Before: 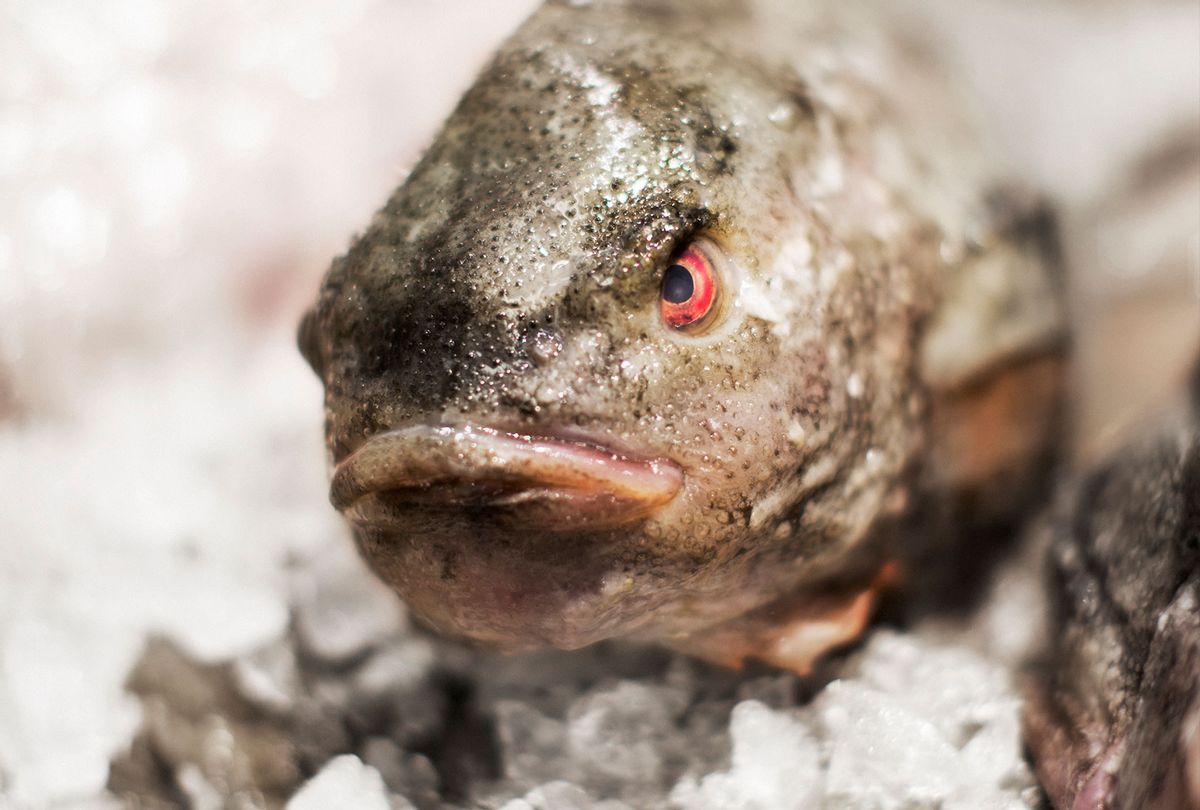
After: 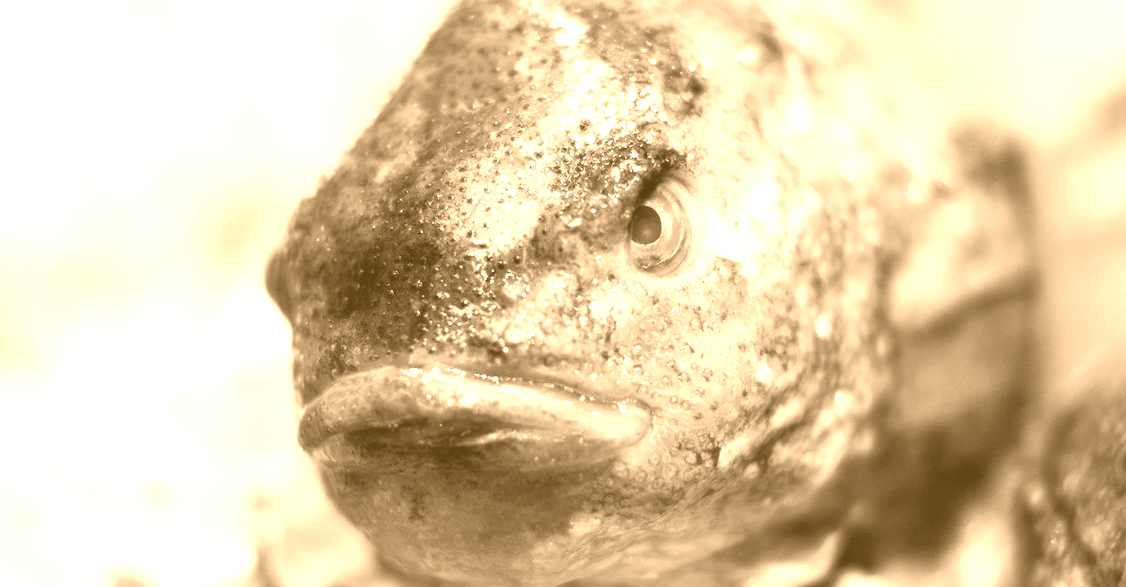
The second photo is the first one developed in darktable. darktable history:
colorize: hue 28.8°, source mix 100%
crop: left 2.737%, top 7.287%, right 3.421%, bottom 20.179%
